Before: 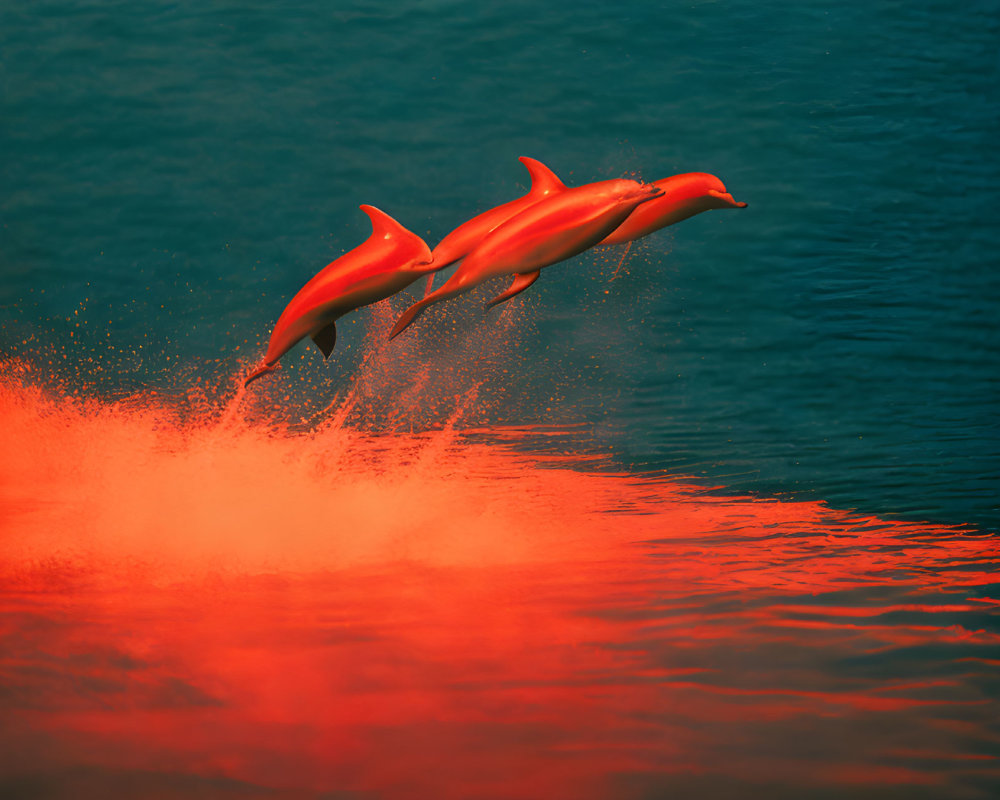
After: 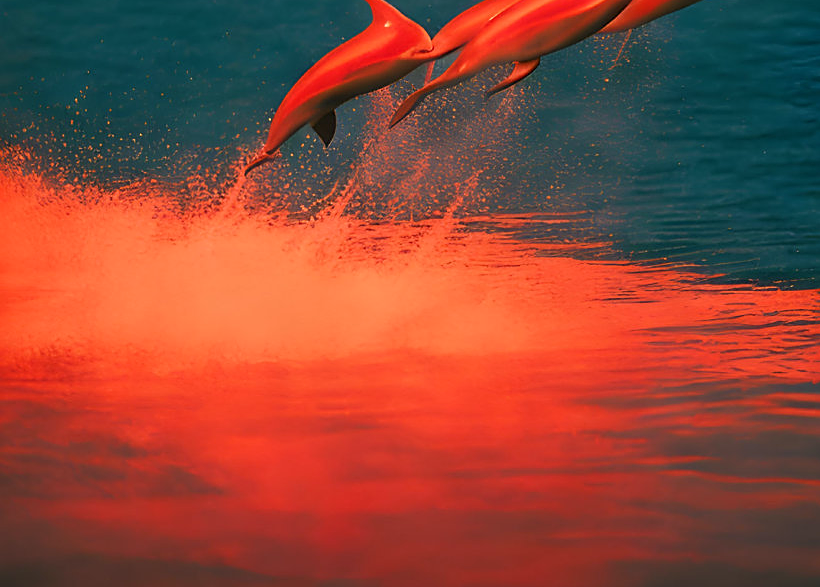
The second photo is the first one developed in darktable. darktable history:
sharpen: on, module defaults
white balance: red 1.004, blue 1.096
crop: top 26.531%, right 17.959%
shadows and highlights: shadows 0, highlights 40
